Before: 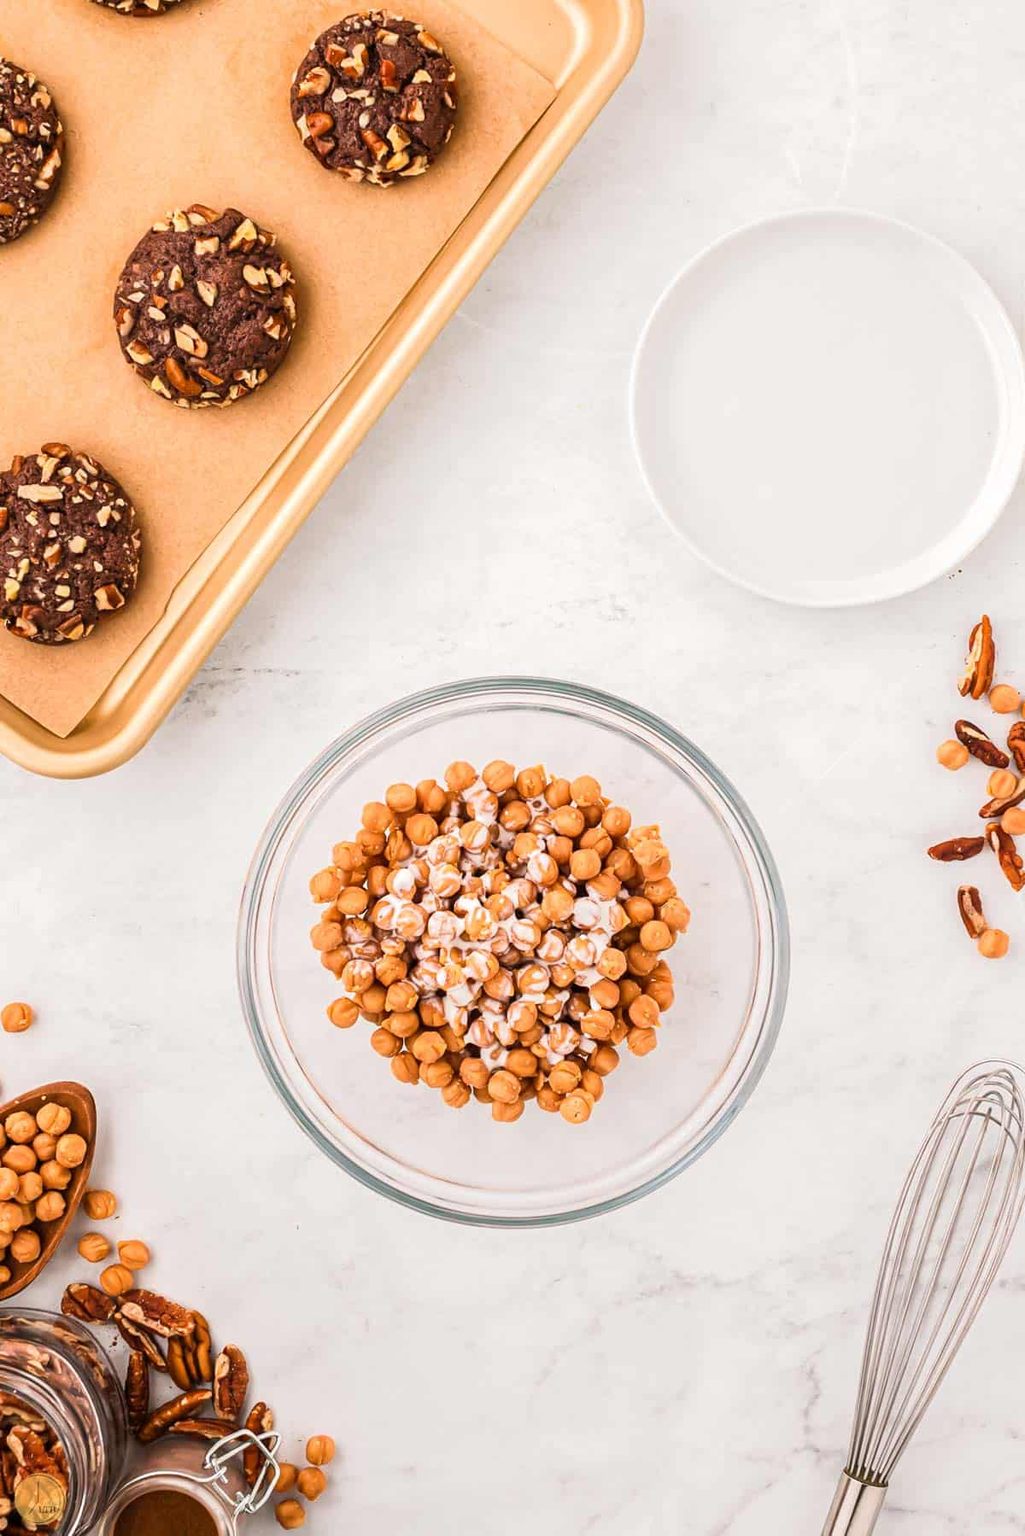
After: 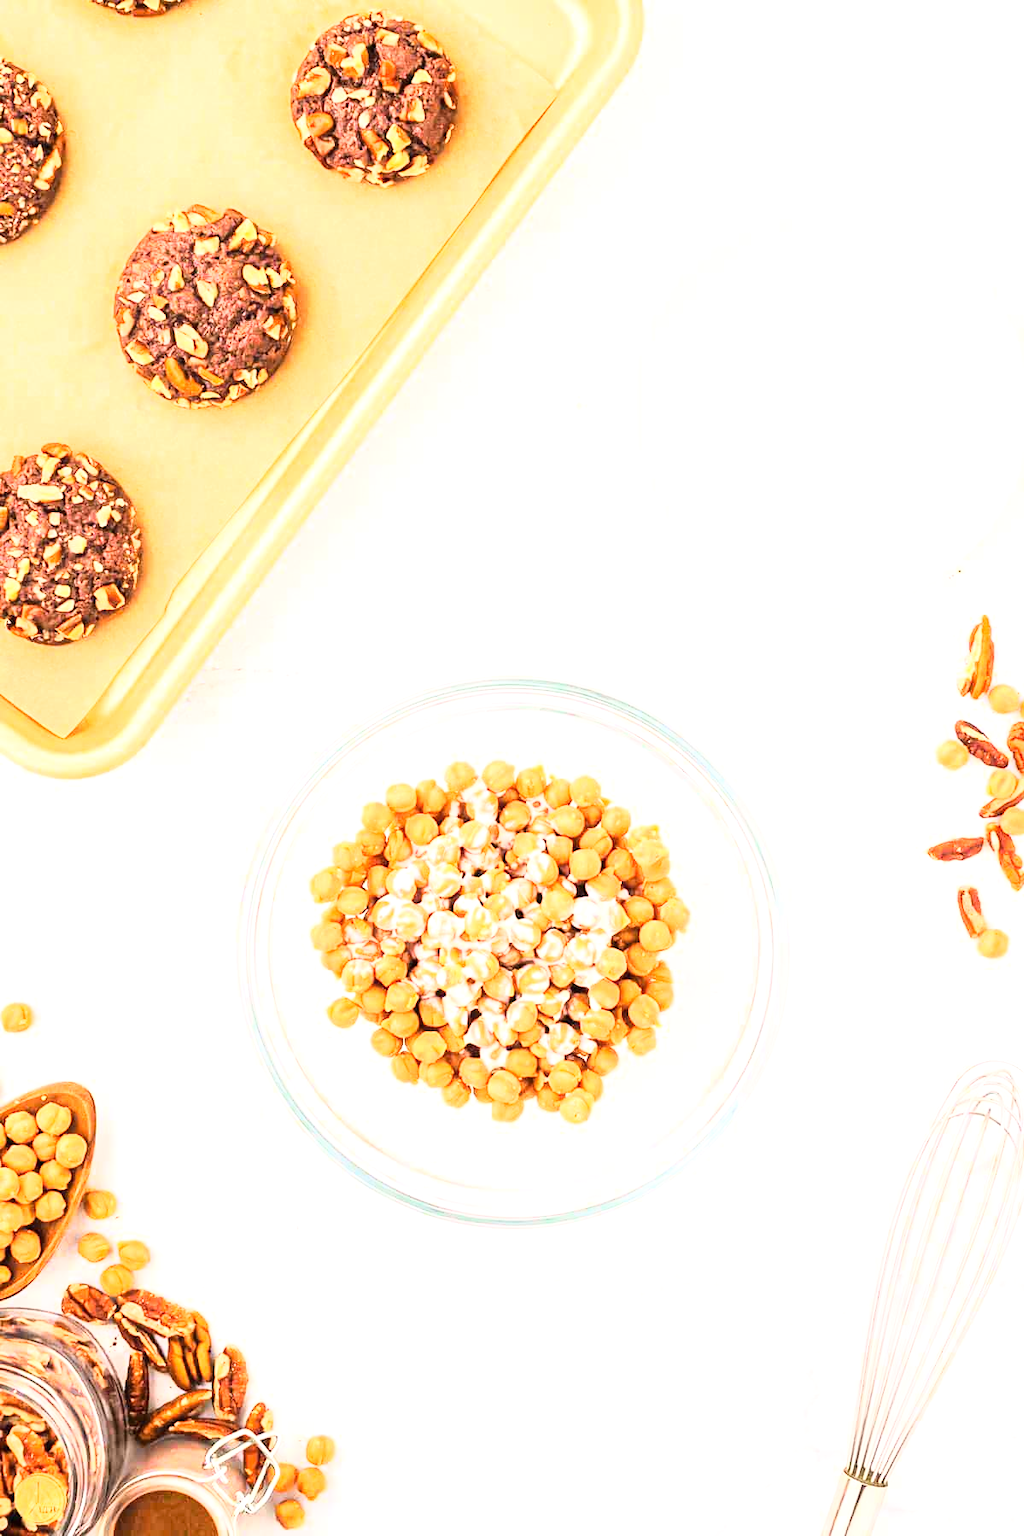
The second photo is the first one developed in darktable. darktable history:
base curve: curves: ch0 [(0, 0) (0.018, 0.026) (0.143, 0.37) (0.33, 0.731) (0.458, 0.853) (0.735, 0.965) (0.905, 0.986) (1, 1)]
exposure: black level correction 0, exposure 1 EV, compensate highlight preservation false
